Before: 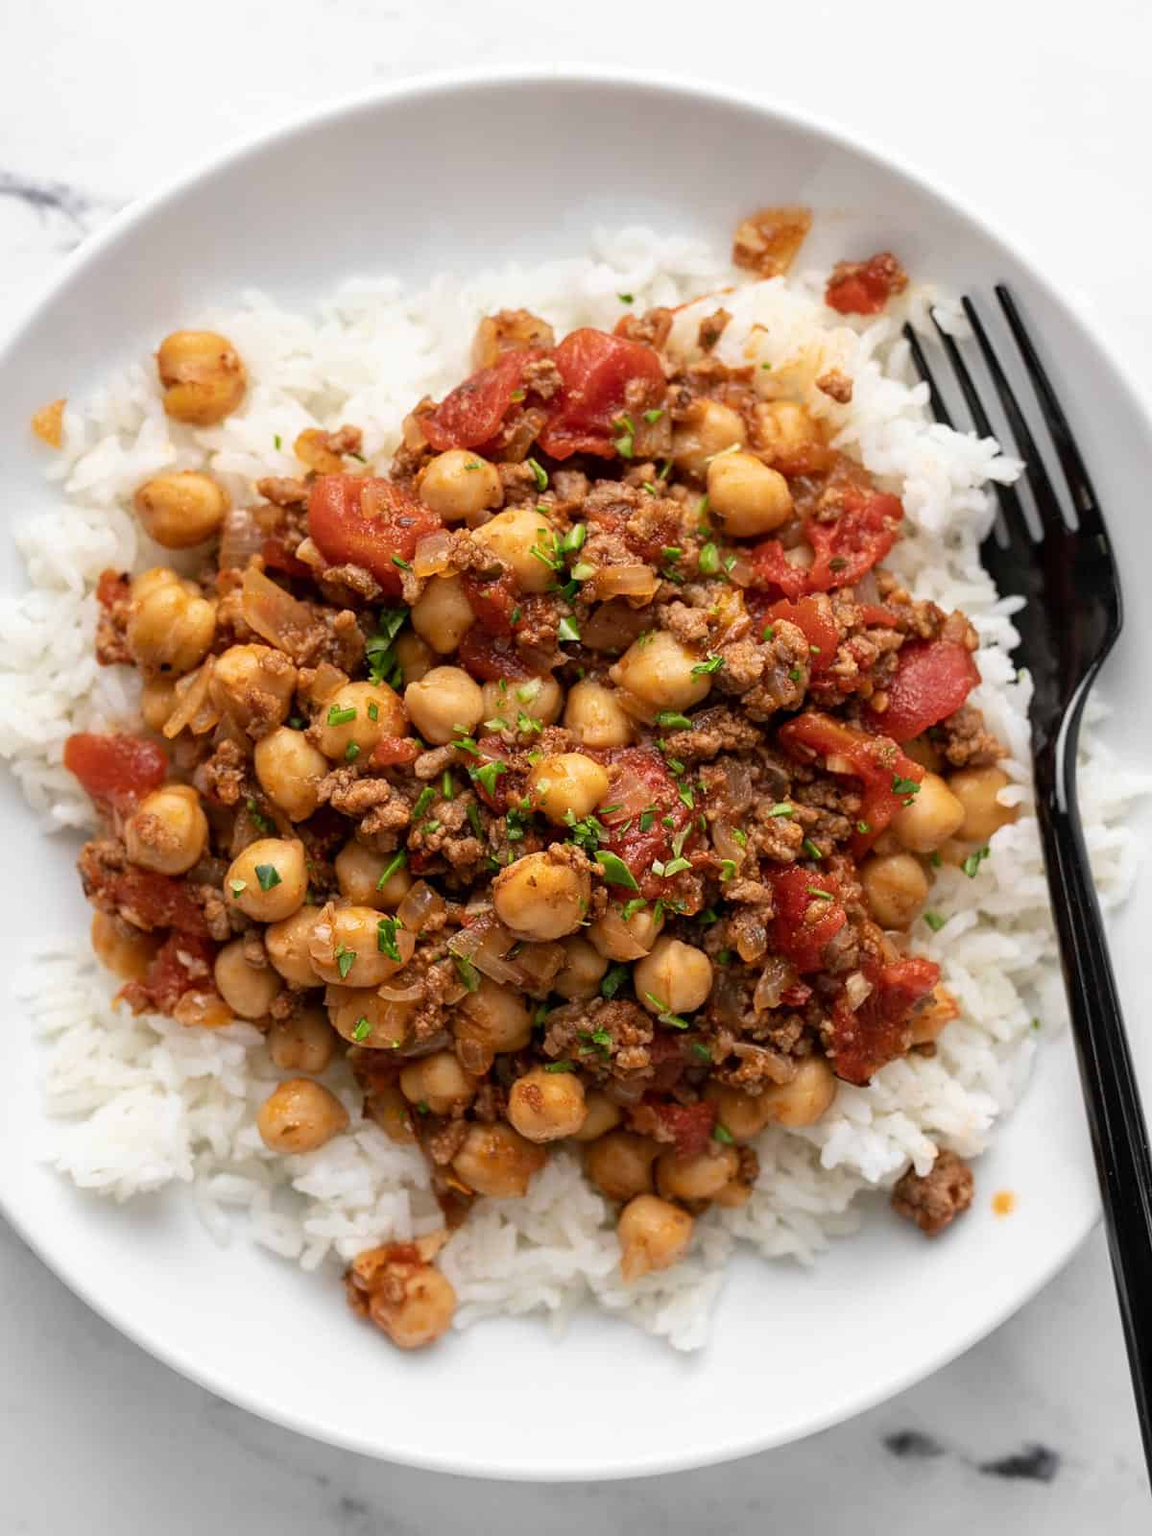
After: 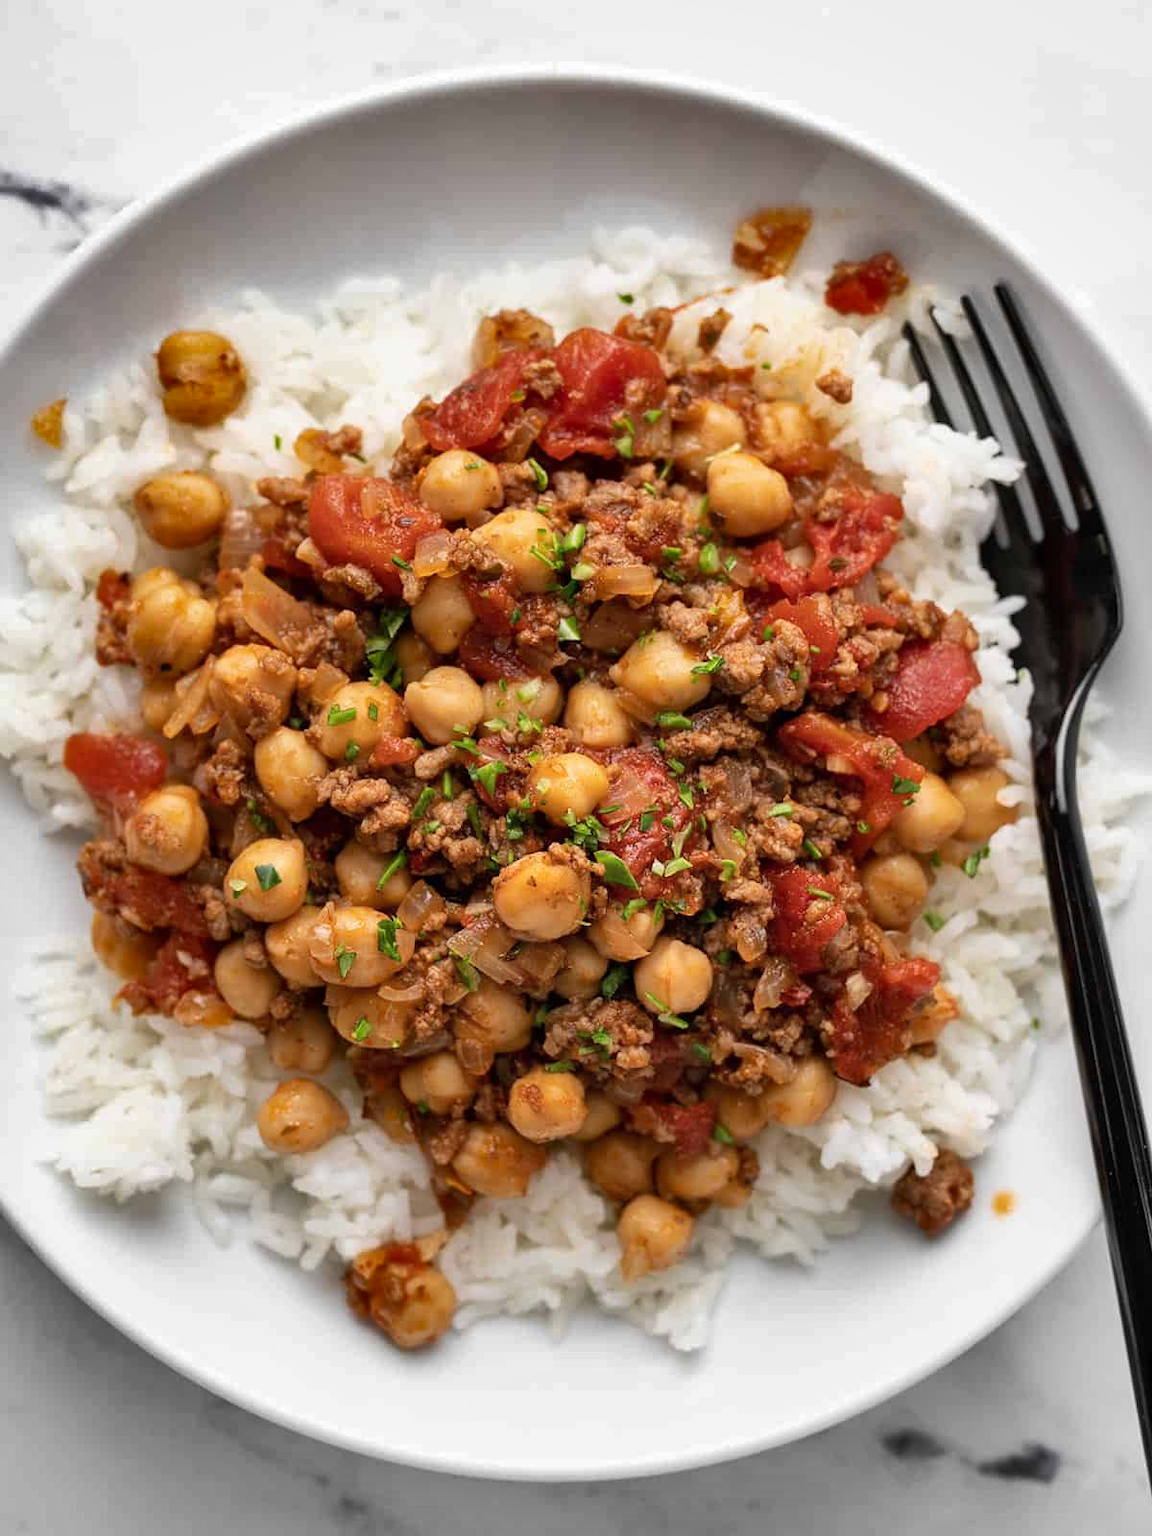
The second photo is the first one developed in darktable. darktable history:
shadows and highlights: shadows 76.19, highlights -60.95, soften with gaussian
